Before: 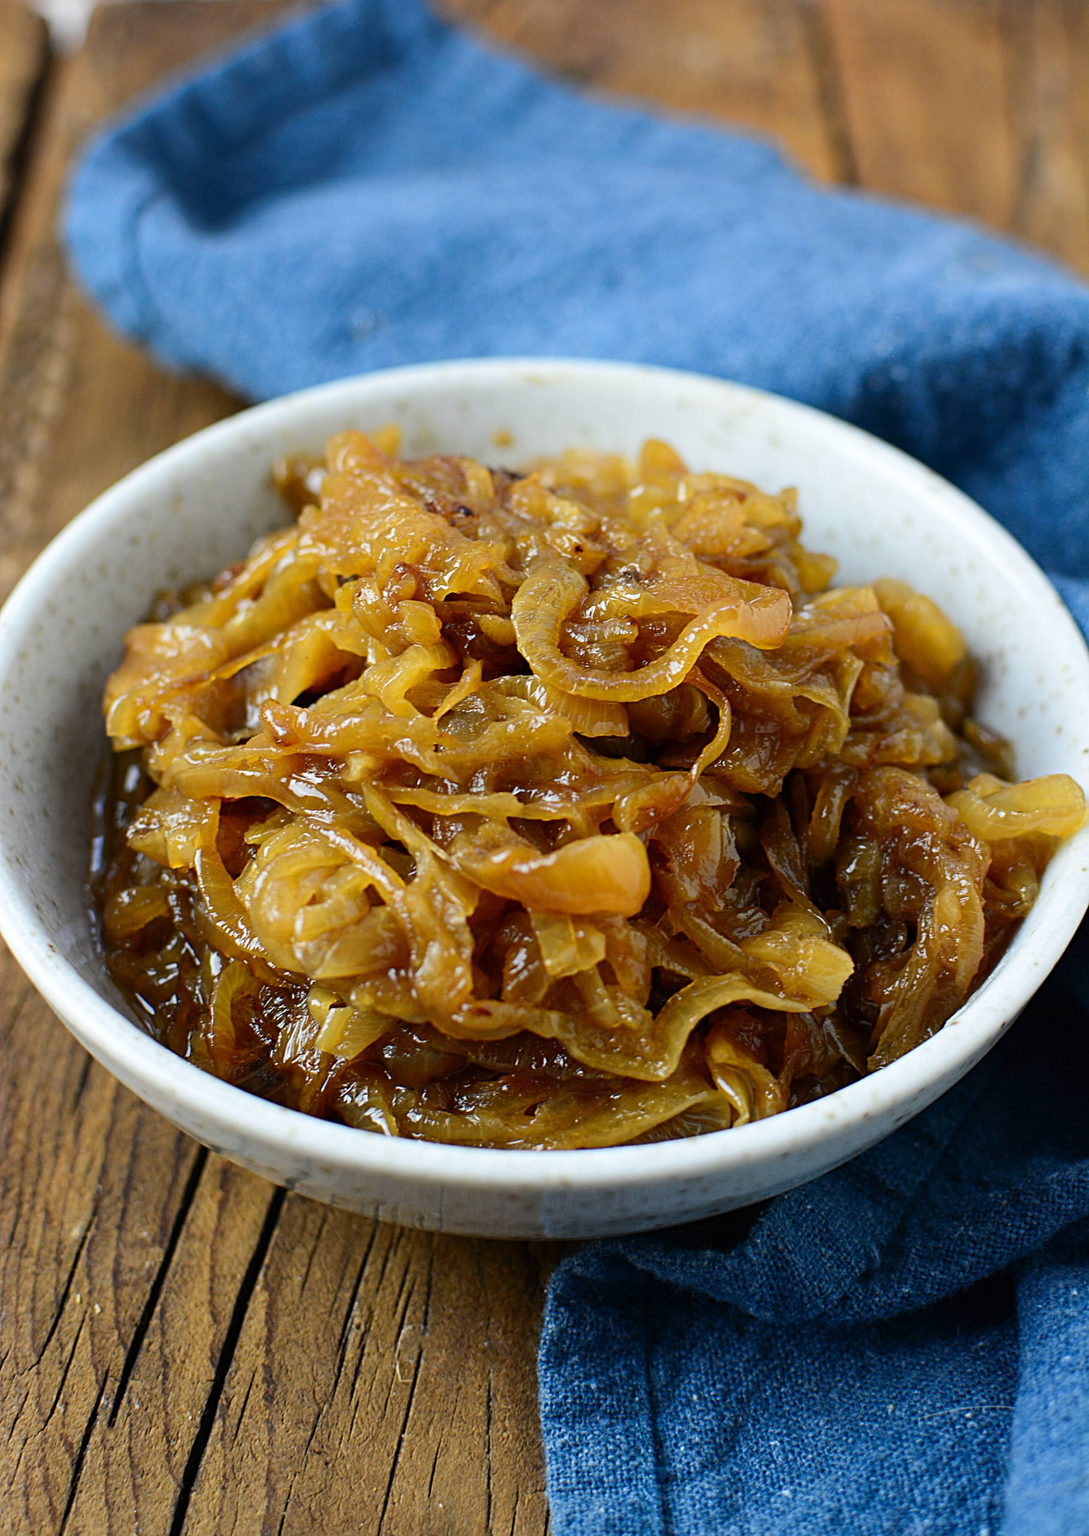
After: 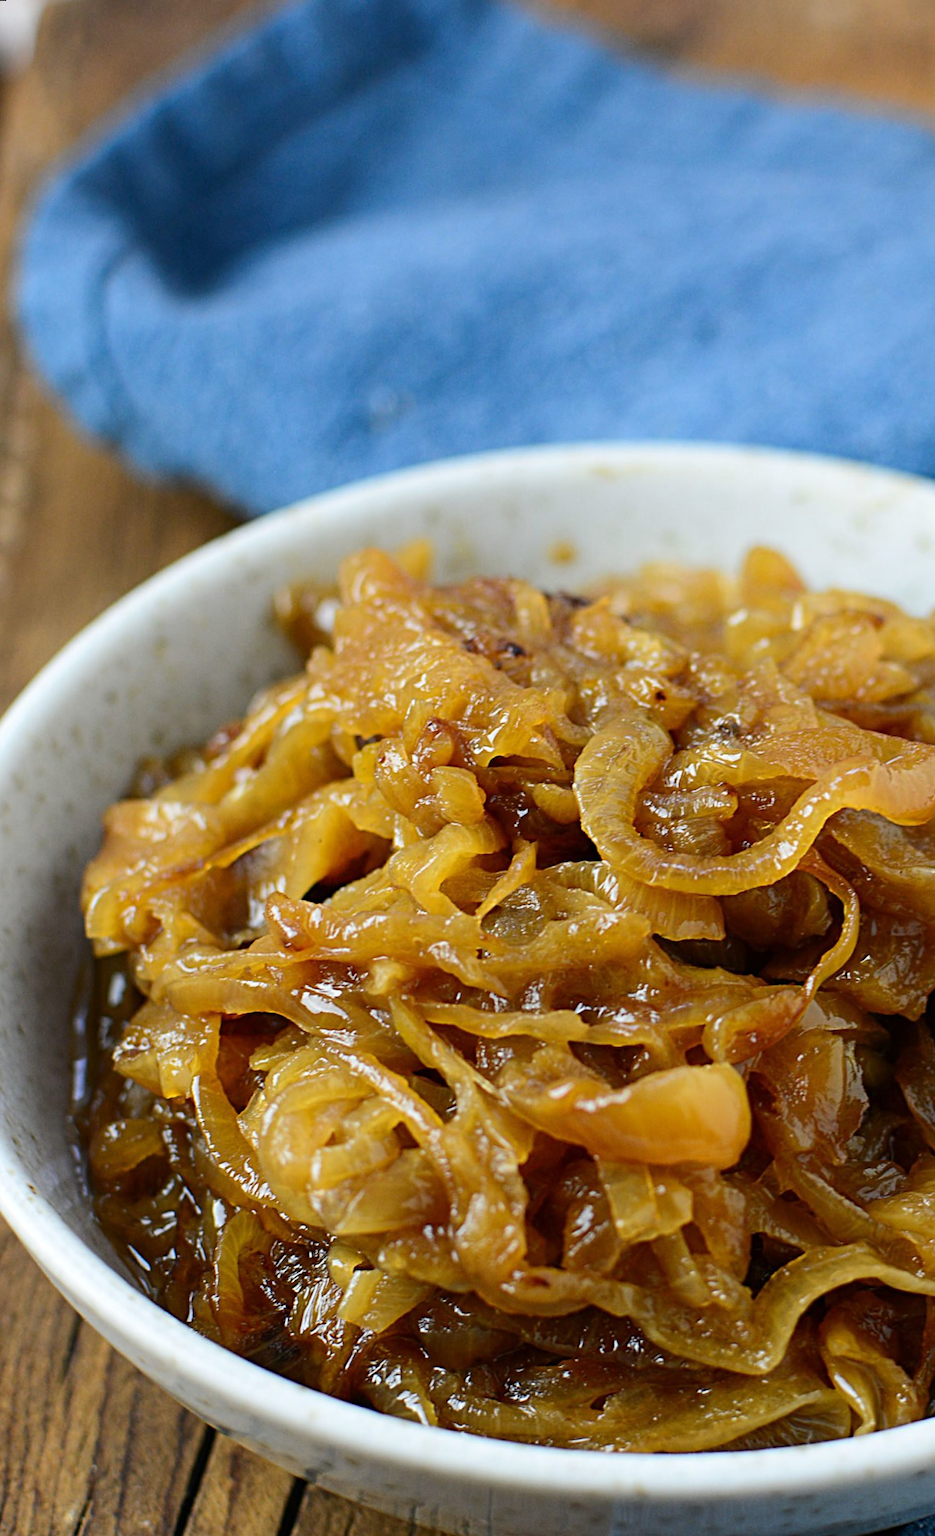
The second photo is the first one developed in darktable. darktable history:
crop: right 28.885%, bottom 16.626%
rotate and perspective: rotation 0.062°, lens shift (vertical) 0.115, lens shift (horizontal) -0.133, crop left 0.047, crop right 0.94, crop top 0.061, crop bottom 0.94
